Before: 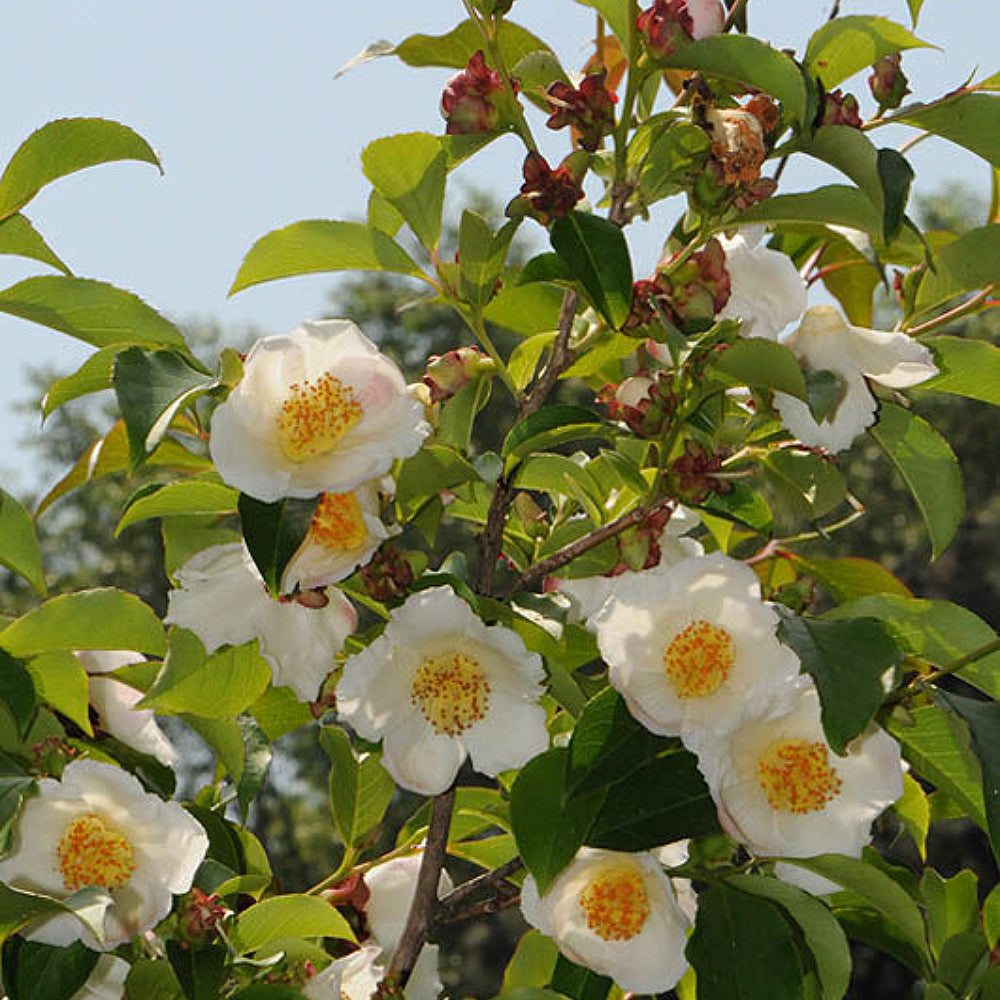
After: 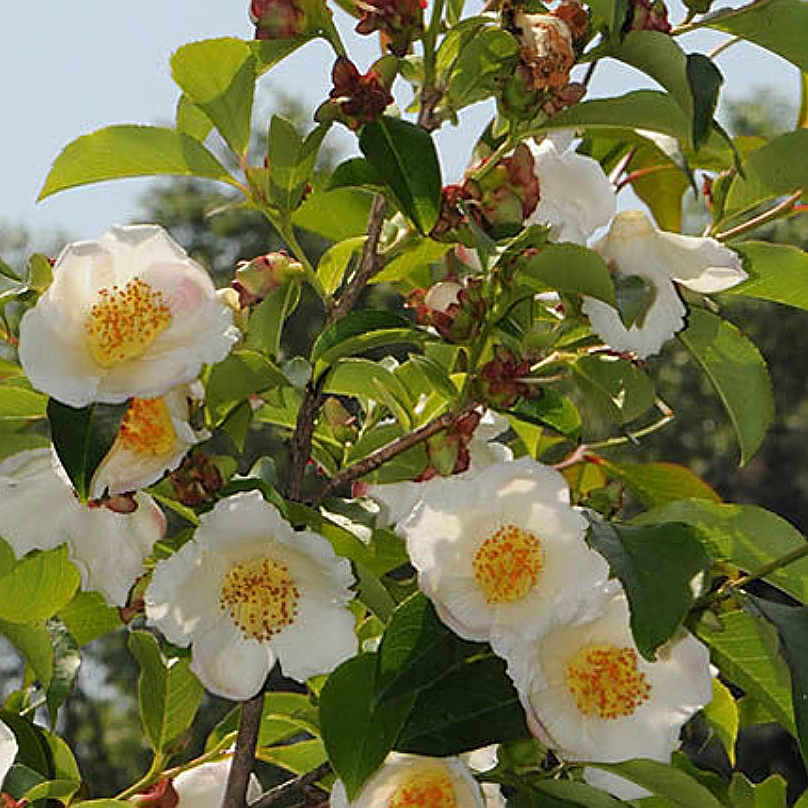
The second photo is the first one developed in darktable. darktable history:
crop: left 19.159%, top 9.58%, bottom 9.58%
sharpen: on, module defaults
